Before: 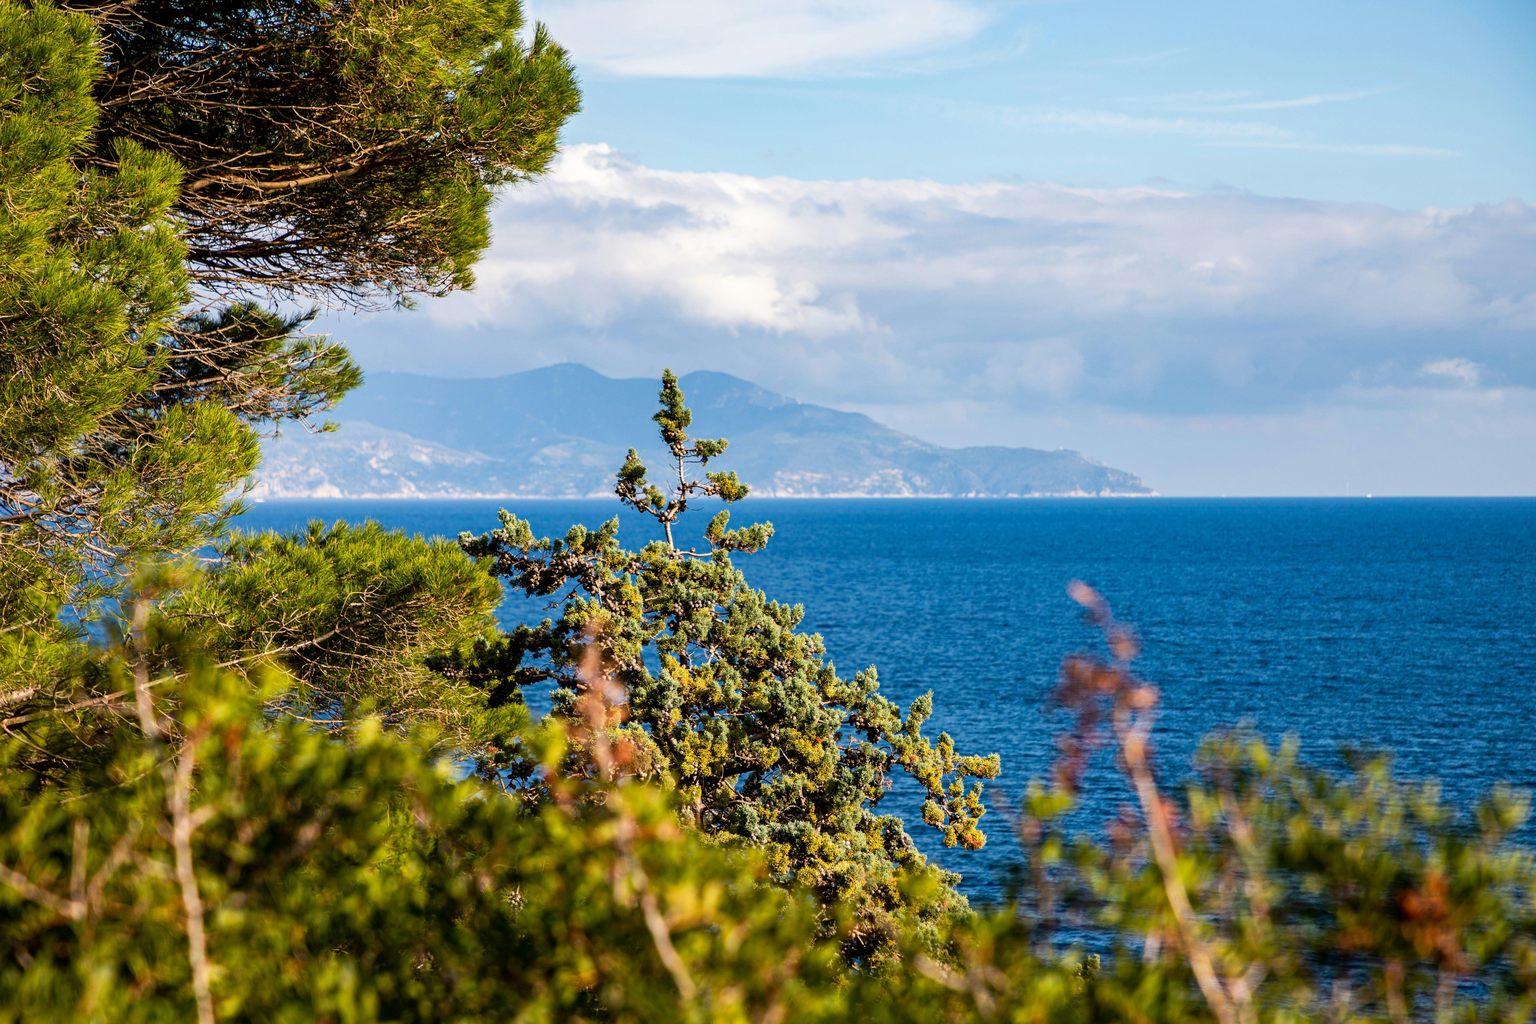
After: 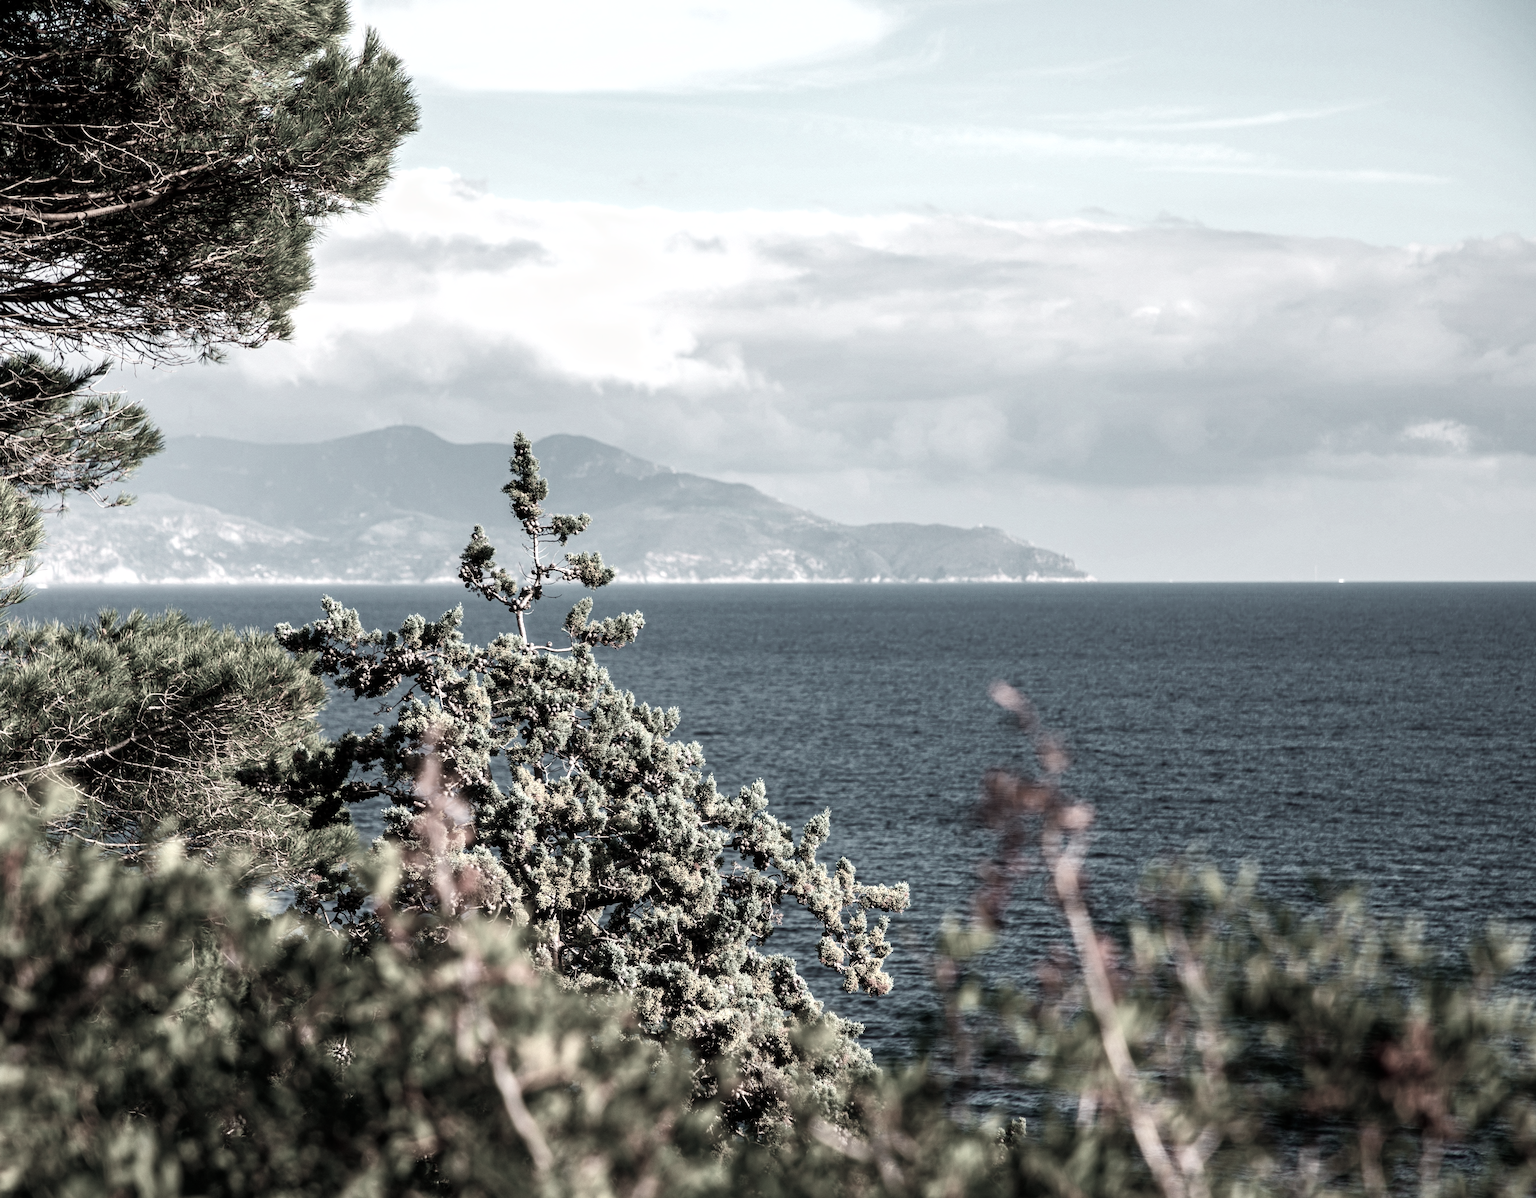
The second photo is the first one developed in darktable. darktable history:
color balance rgb: shadows lift › luminance -20%, power › hue 72.24°, highlights gain › luminance 15%, global offset › hue 171.6°, perceptual saturation grading › highlights -15%, perceptual saturation grading › shadows 25%, global vibrance 30%, contrast 10%
bloom: size 3%, threshold 100%, strength 0%
crop and rotate: left 14.584%
color contrast: green-magenta contrast 0.3, blue-yellow contrast 0.15
